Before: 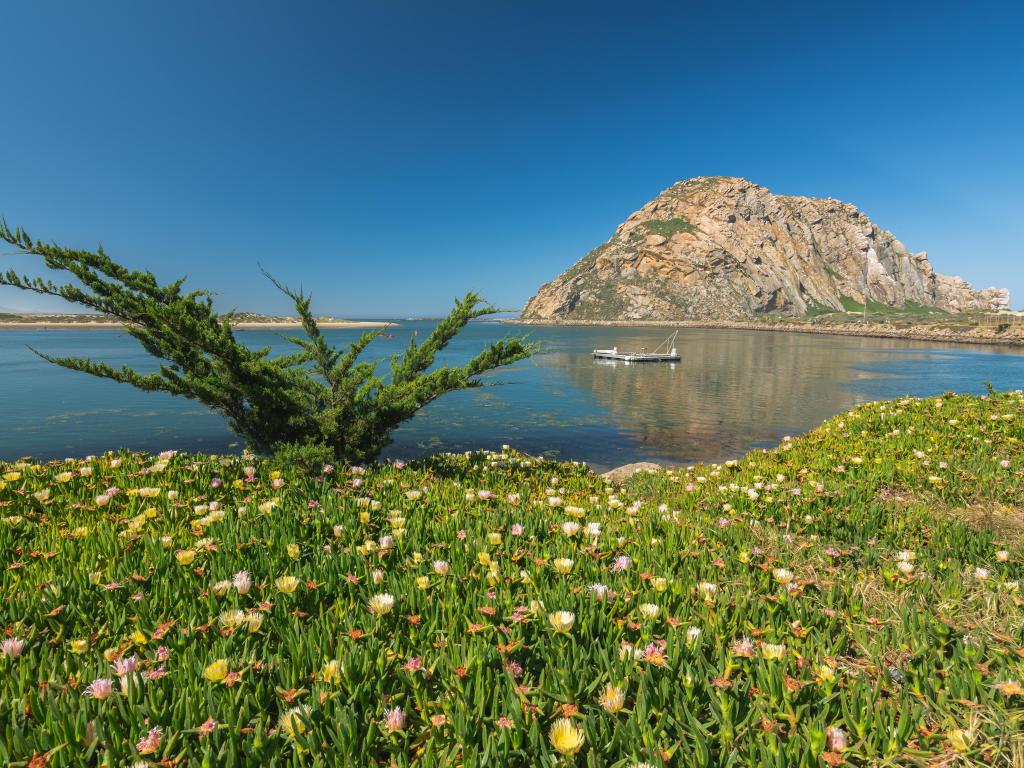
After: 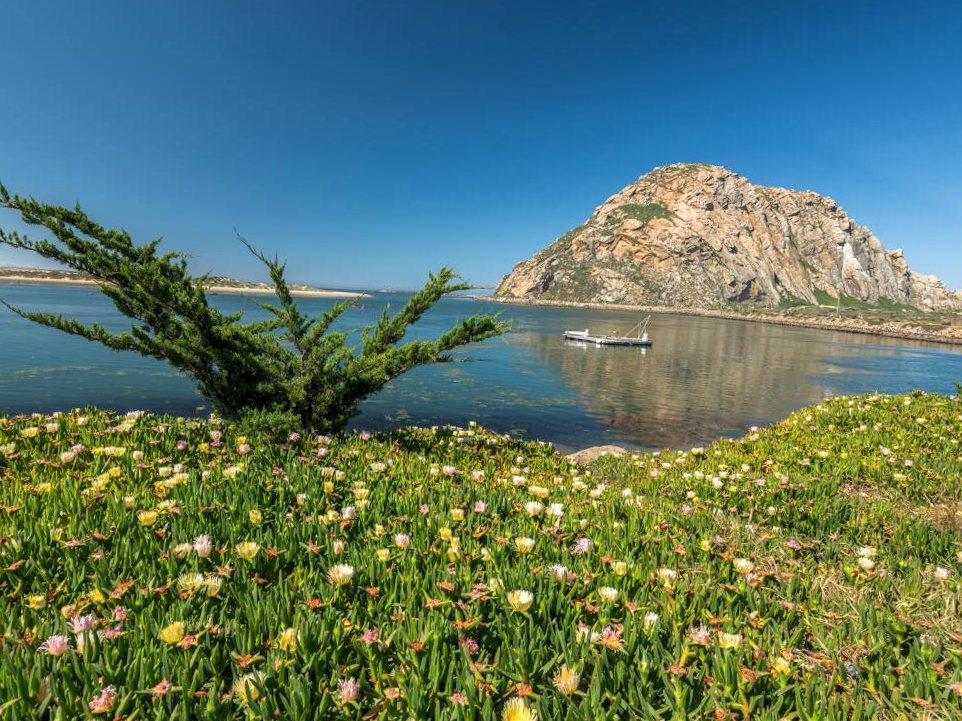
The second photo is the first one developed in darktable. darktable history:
local contrast: detail 130%
crop and rotate: angle -2.8°
